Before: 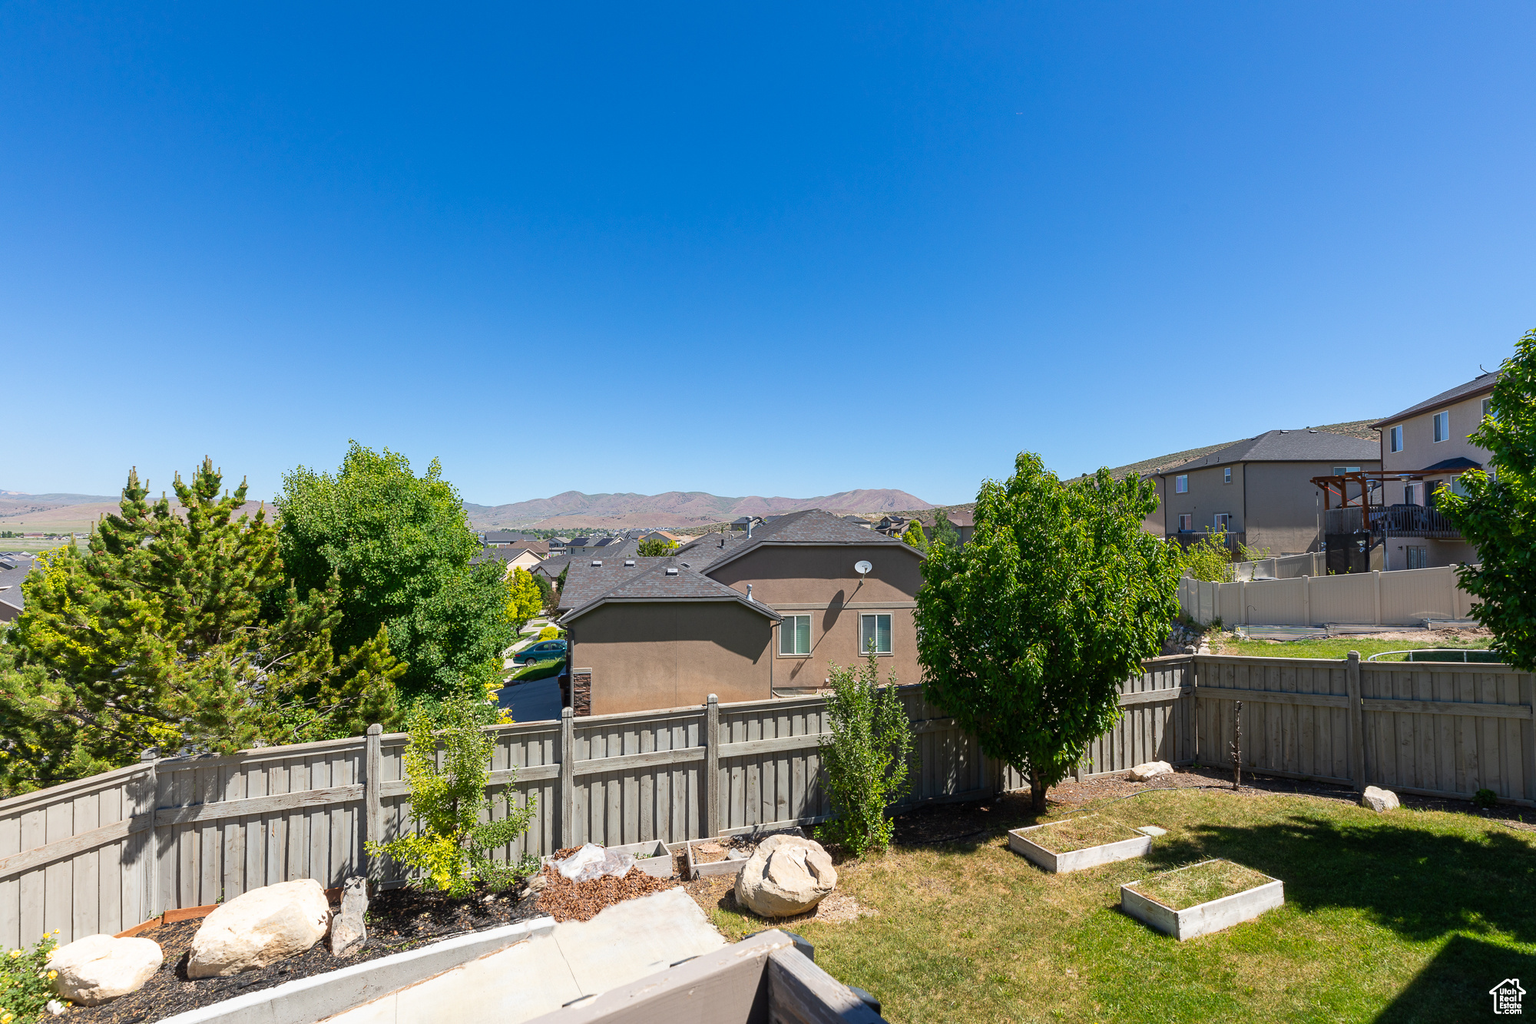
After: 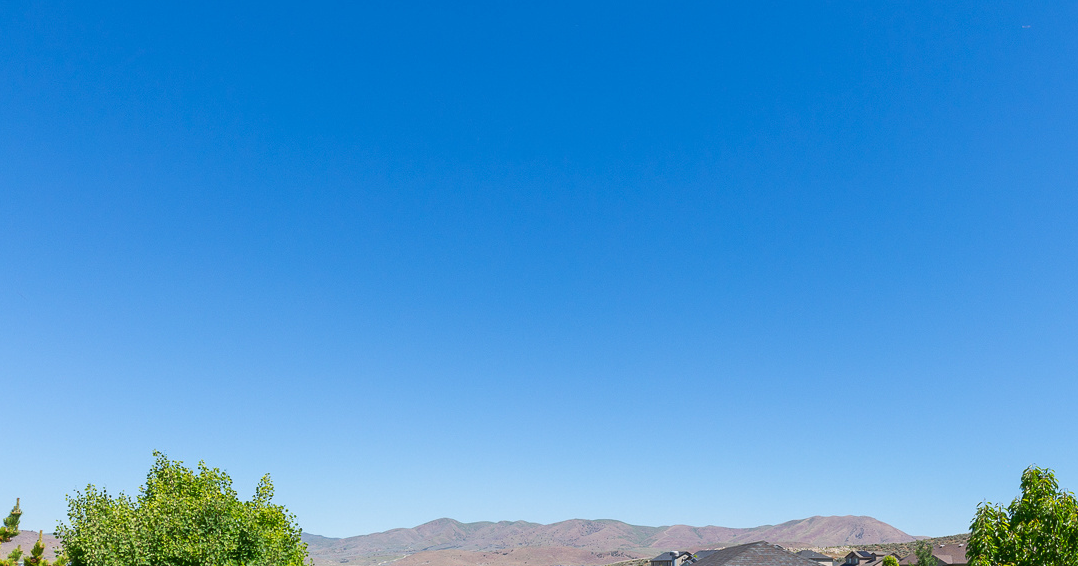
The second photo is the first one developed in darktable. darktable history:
crop: left 15.1%, top 9.122%, right 30.96%, bottom 48.406%
